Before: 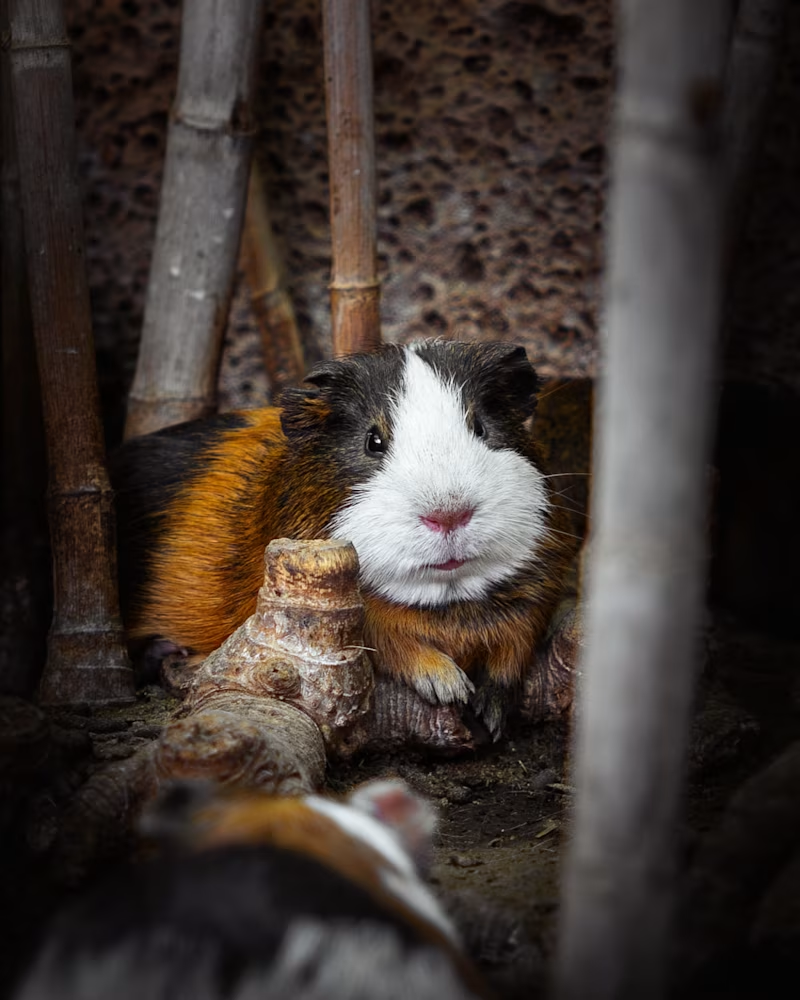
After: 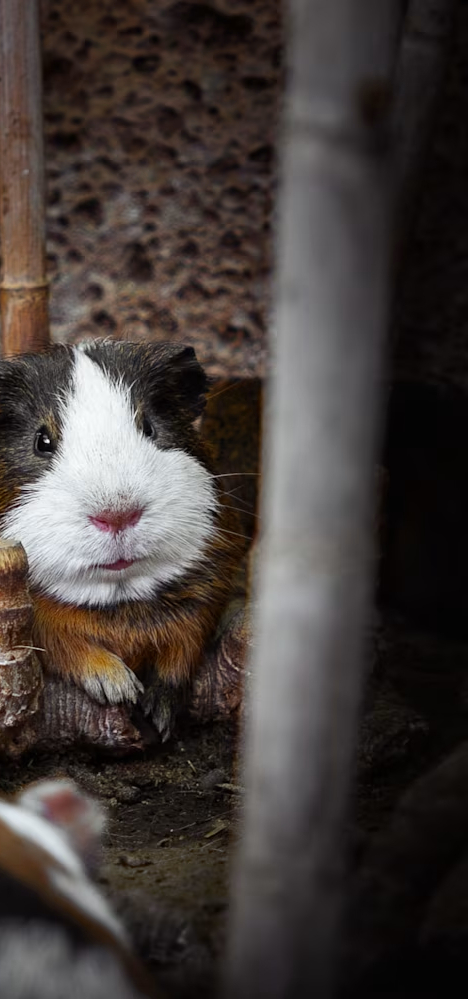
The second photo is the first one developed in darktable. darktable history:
crop: left 41.402%
color zones: curves: ch0 [(0, 0.444) (0.143, 0.442) (0.286, 0.441) (0.429, 0.441) (0.571, 0.441) (0.714, 0.441) (0.857, 0.442) (1, 0.444)]
